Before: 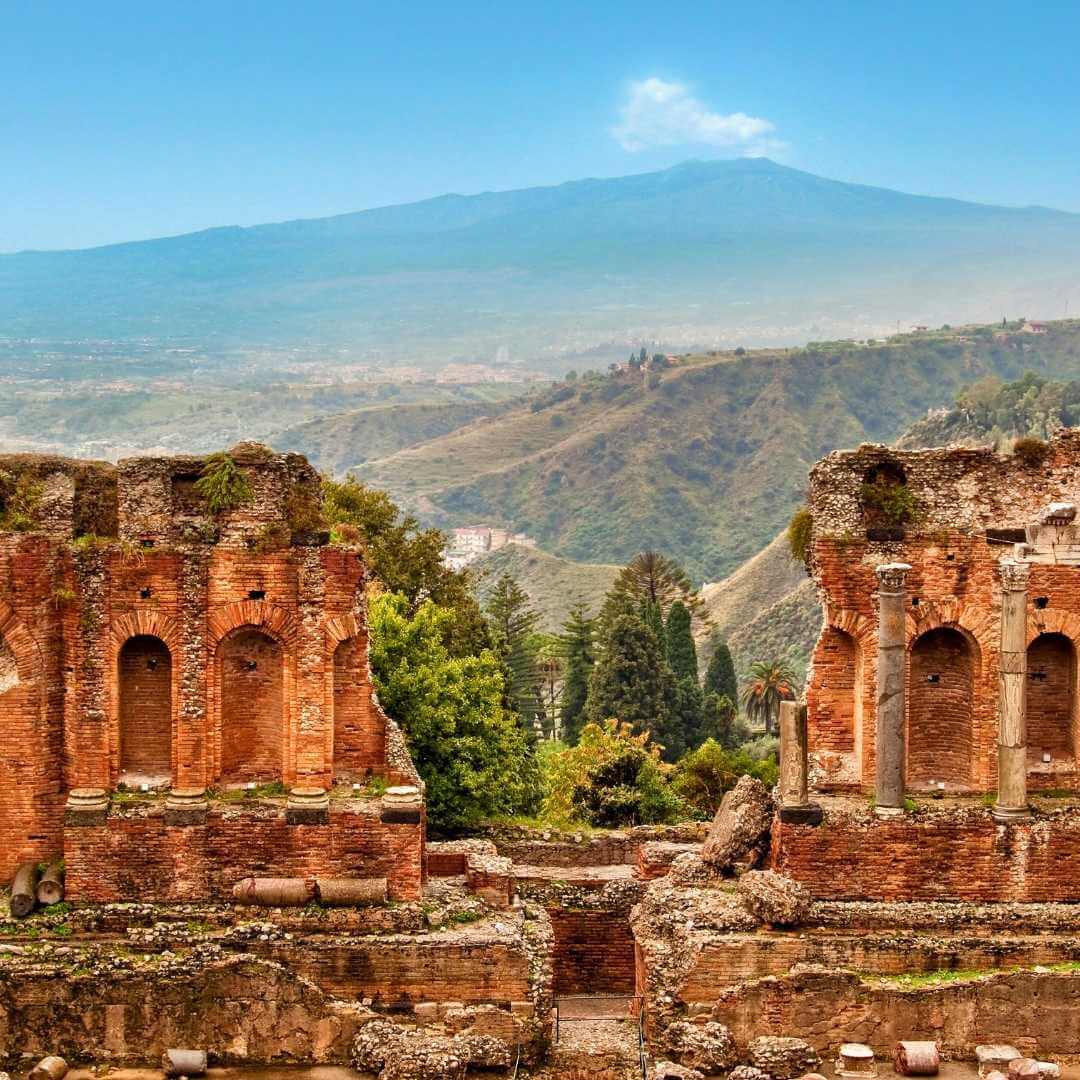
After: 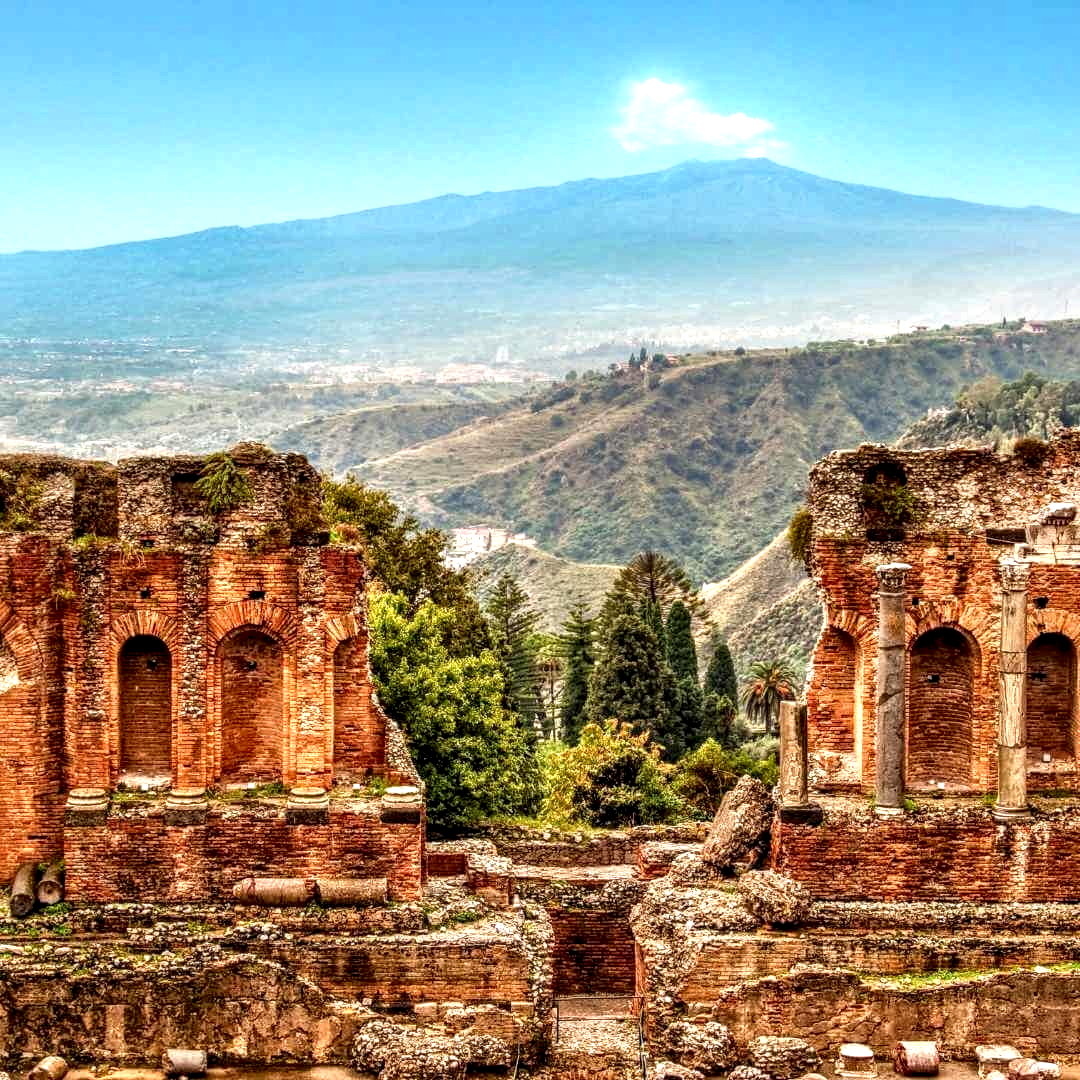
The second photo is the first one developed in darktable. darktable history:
exposure: exposure 0.373 EV, compensate highlight preservation false
levels: mode automatic, levels [0, 0.476, 0.951]
local contrast: highlights 6%, shadows 38%, detail 184%, midtone range 0.475
